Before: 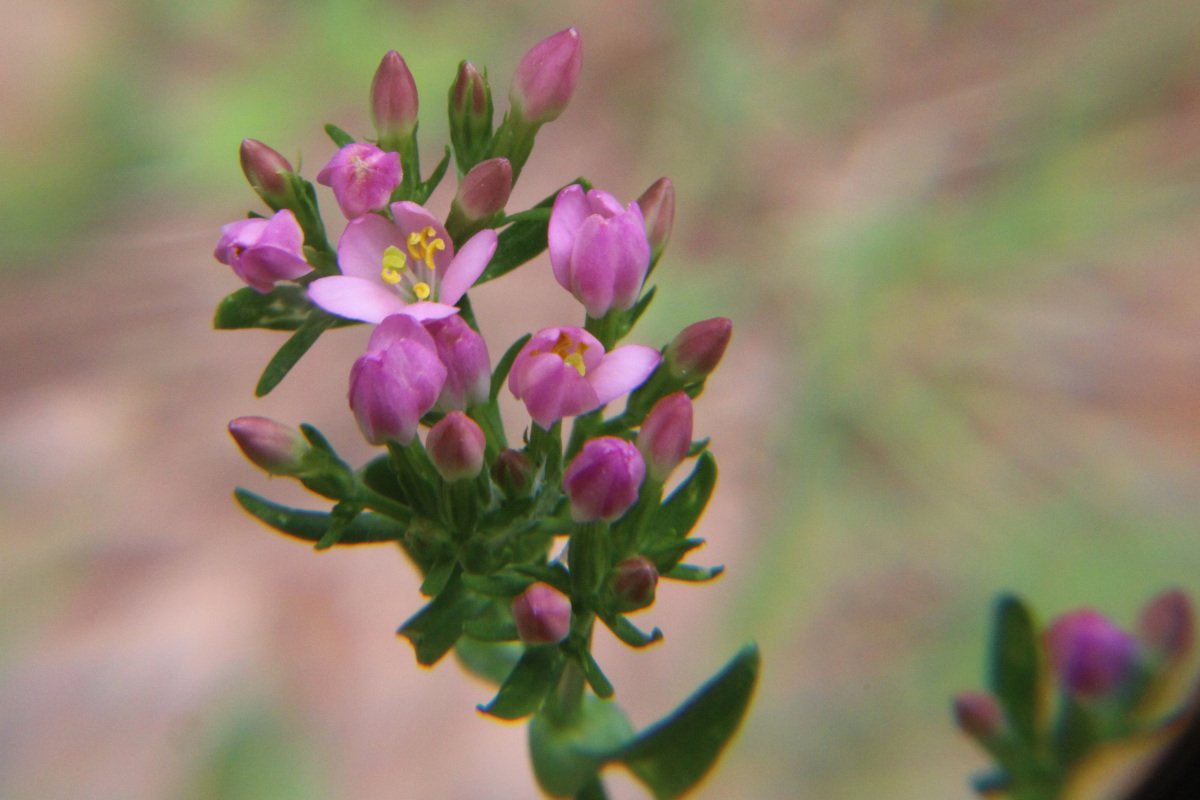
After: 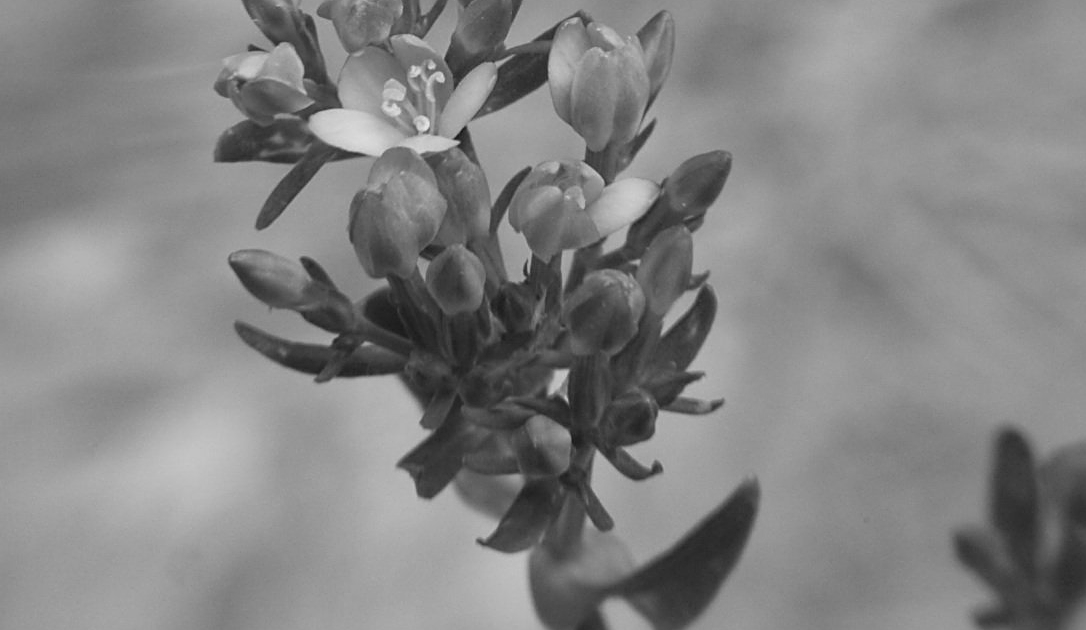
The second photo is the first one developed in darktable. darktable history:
sharpen: on, module defaults
color zones: curves: ch1 [(0, -0.394) (0.143, -0.394) (0.286, -0.394) (0.429, -0.392) (0.571, -0.391) (0.714, -0.391) (0.857, -0.391) (1, -0.394)]
crop: top 20.916%, right 9.437%, bottom 0.316%
